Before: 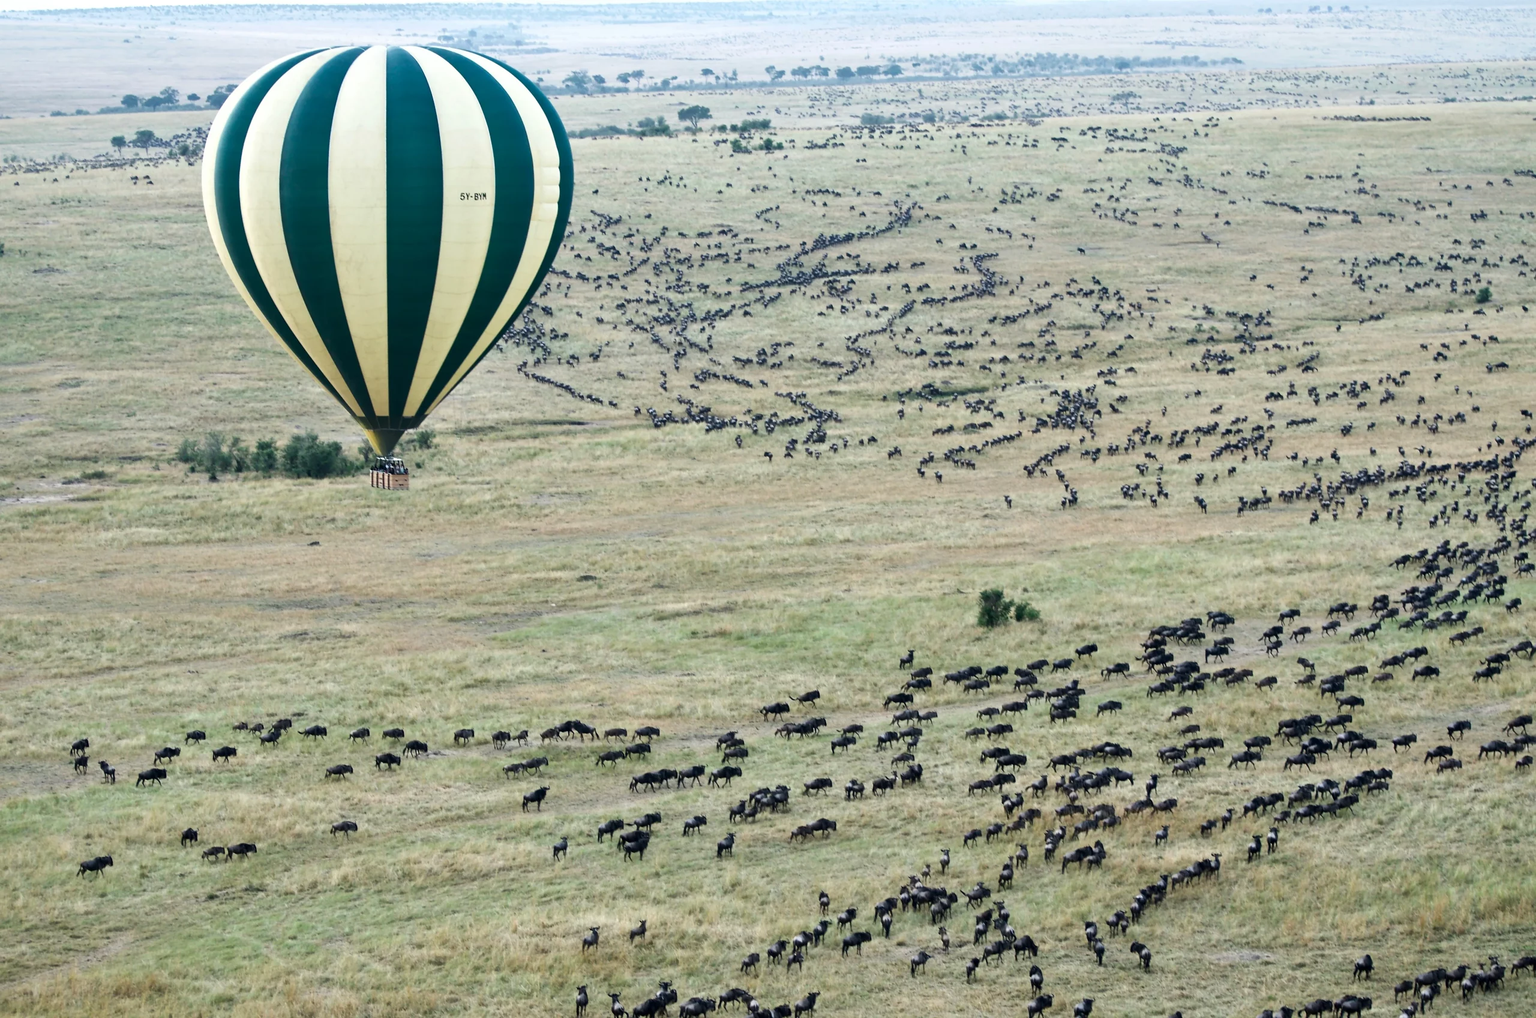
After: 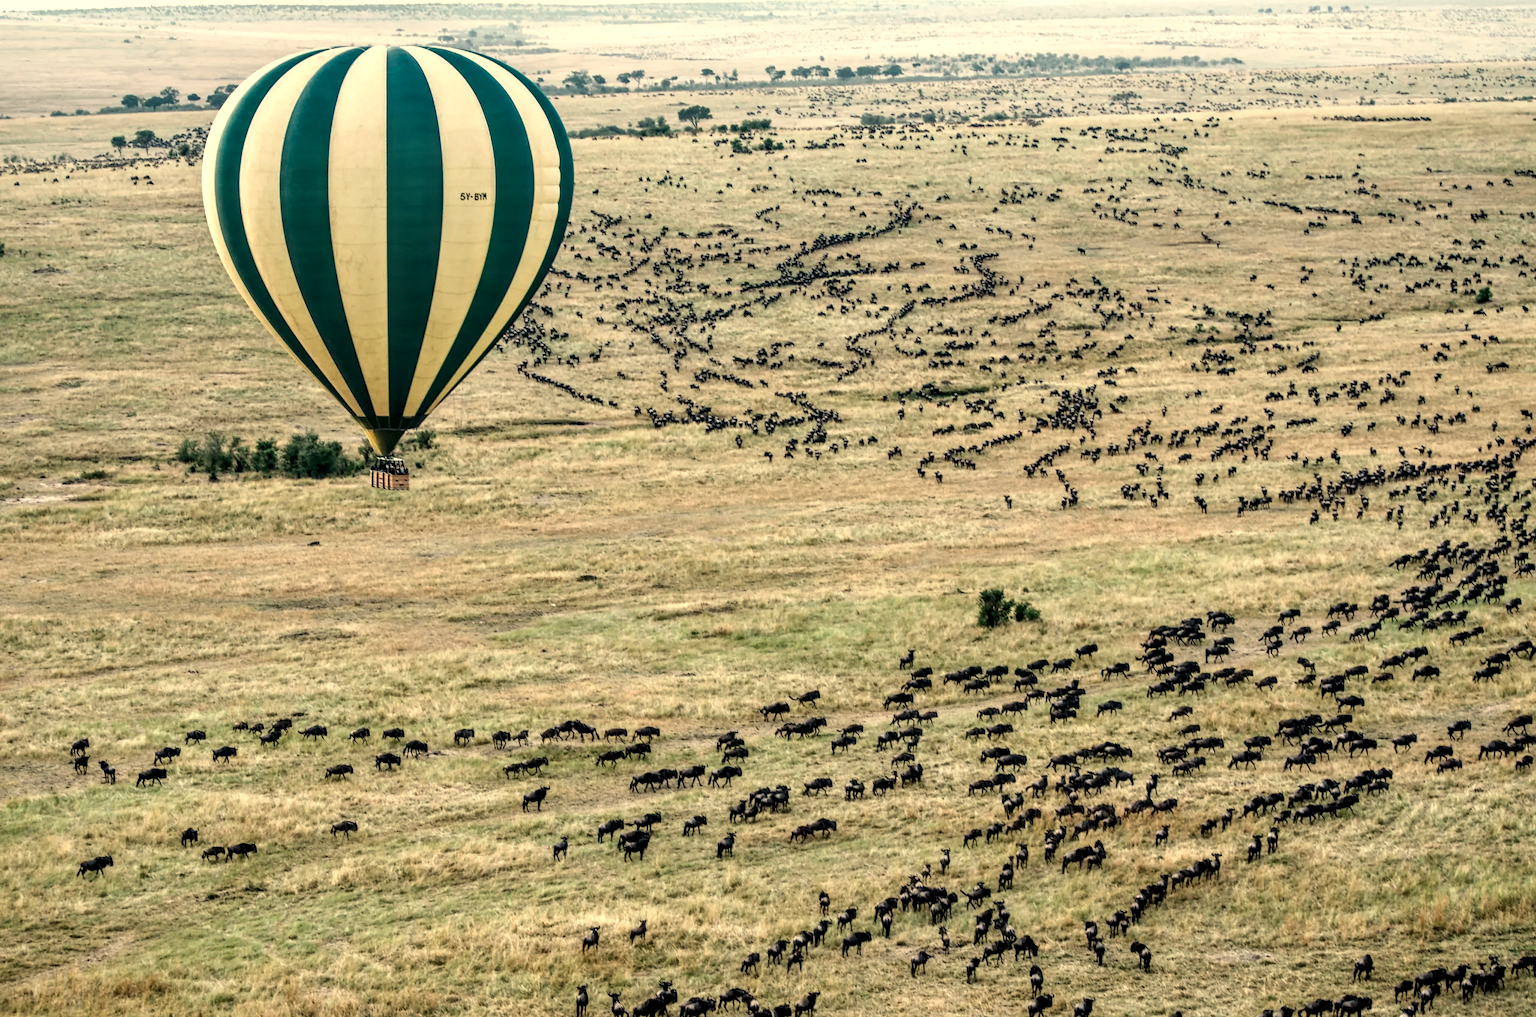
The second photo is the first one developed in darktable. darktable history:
local contrast: highlights 0%, shadows 0%, detail 182%
white balance: red 1.123, blue 0.83
